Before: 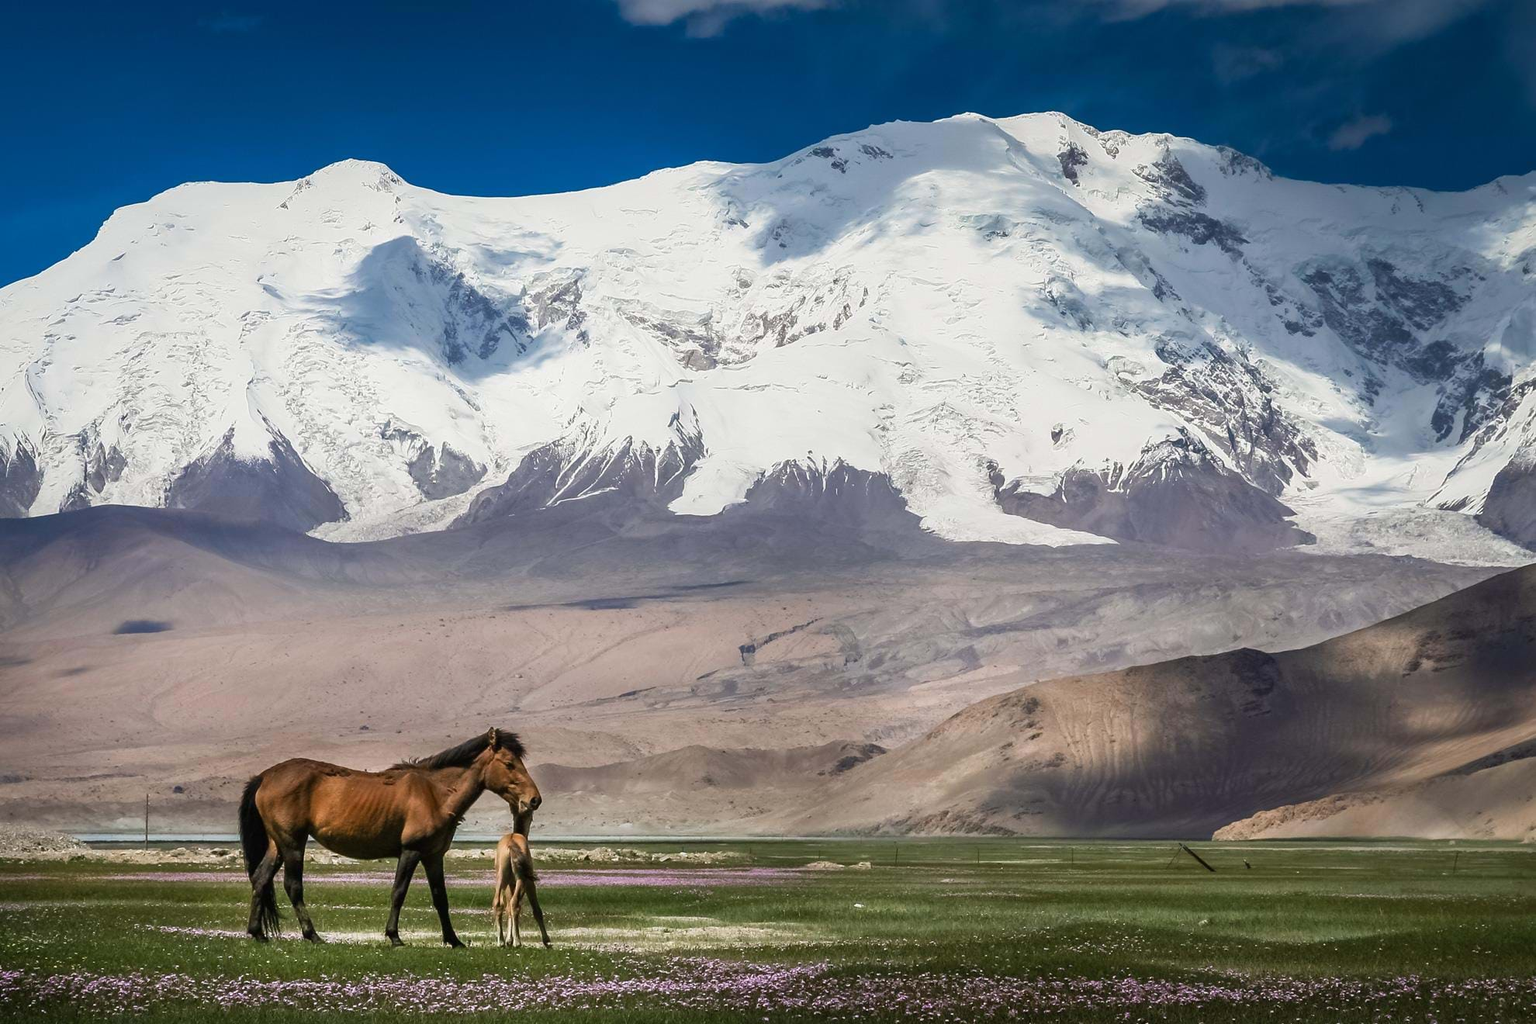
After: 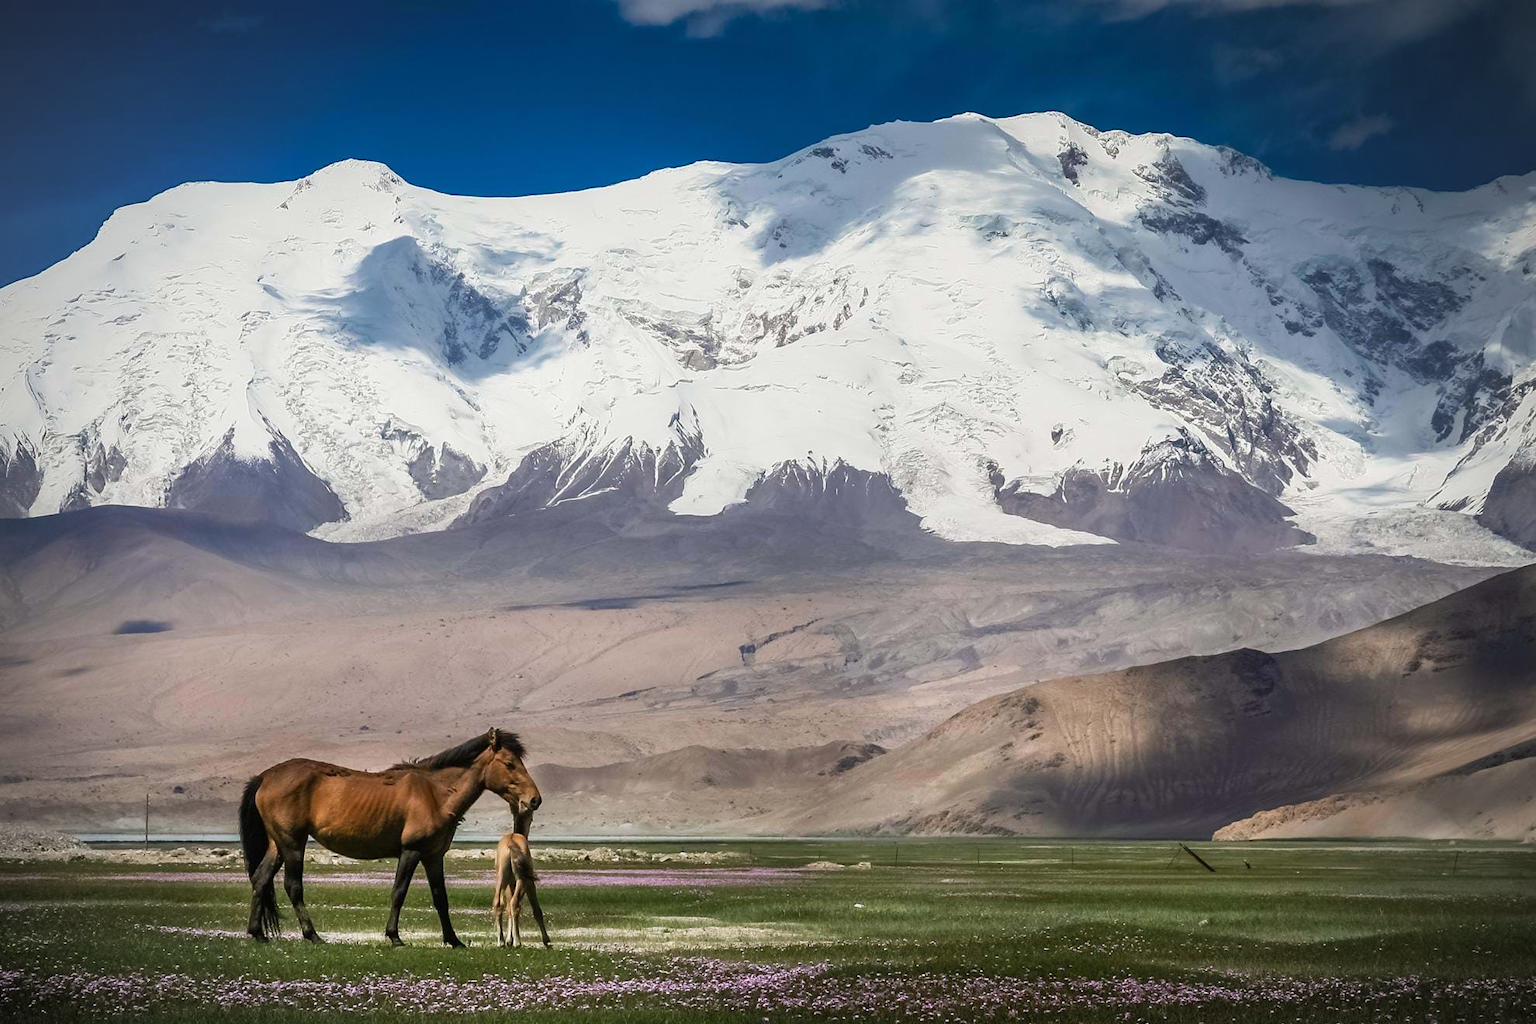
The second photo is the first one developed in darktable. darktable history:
vignetting: width/height ratio 1.095
